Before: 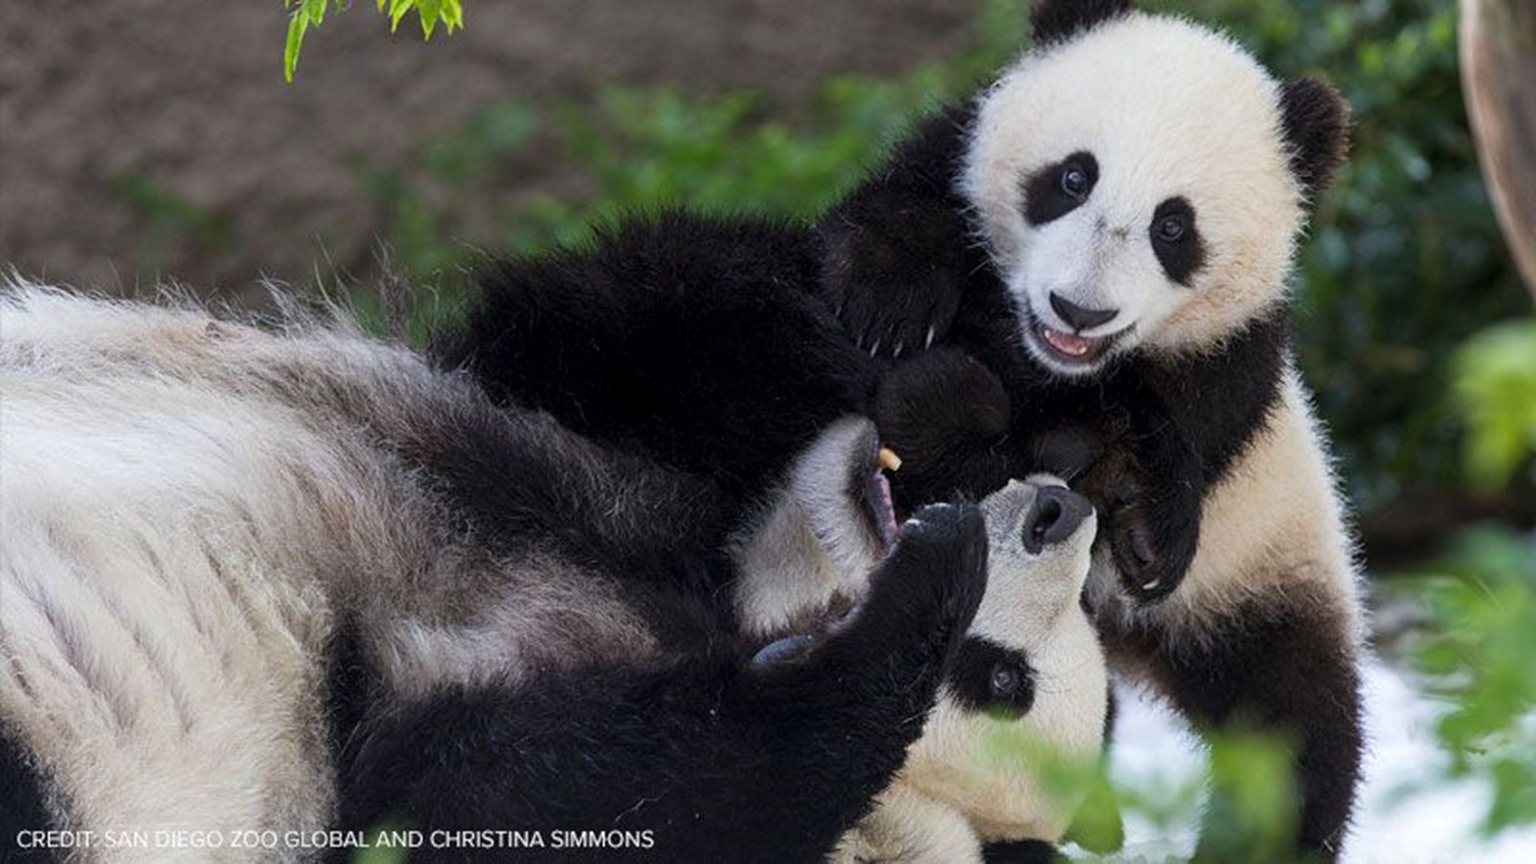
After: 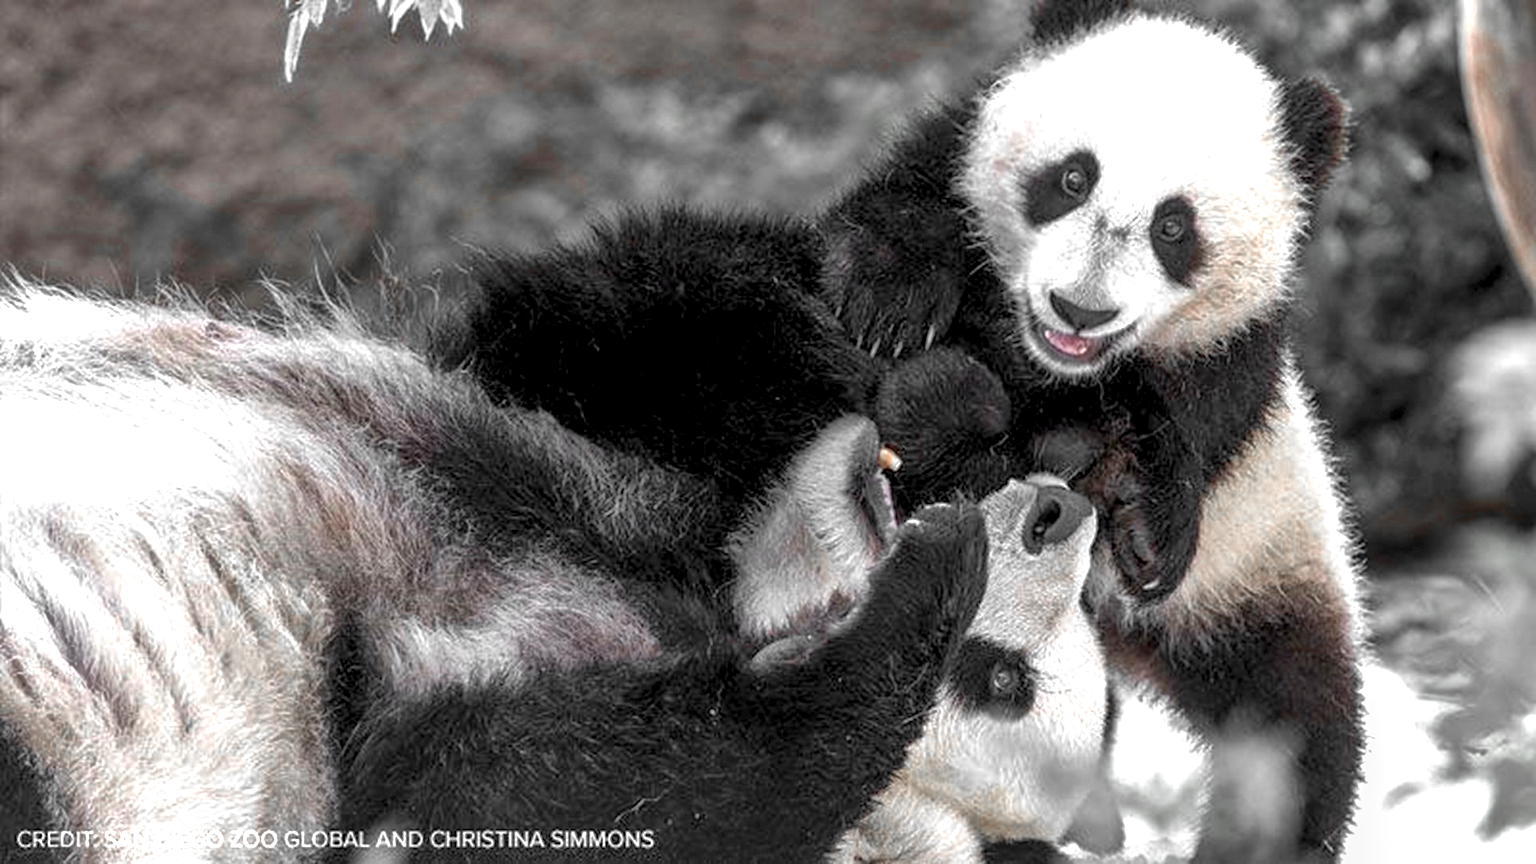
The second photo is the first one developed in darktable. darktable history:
exposure: black level correction 0, exposure 0.7 EV, compensate exposure bias true, compensate highlight preservation false
shadows and highlights: on, module defaults
color zones: curves: ch0 [(0, 0.497) (0.096, 0.361) (0.221, 0.538) (0.429, 0.5) (0.571, 0.5) (0.714, 0.5) (0.857, 0.5) (1, 0.497)]; ch1 [(0, 0.5) (0.143, 0.5) (0.257, -0.002) (0.429, 0.04) (0.571, -0.001) (0.714, -0.015) (0.857, 0.024) (1, 0.5)]
levels: levels [0, 0.498, 0.996]
local contrast: highlights 25%, detail 150%
